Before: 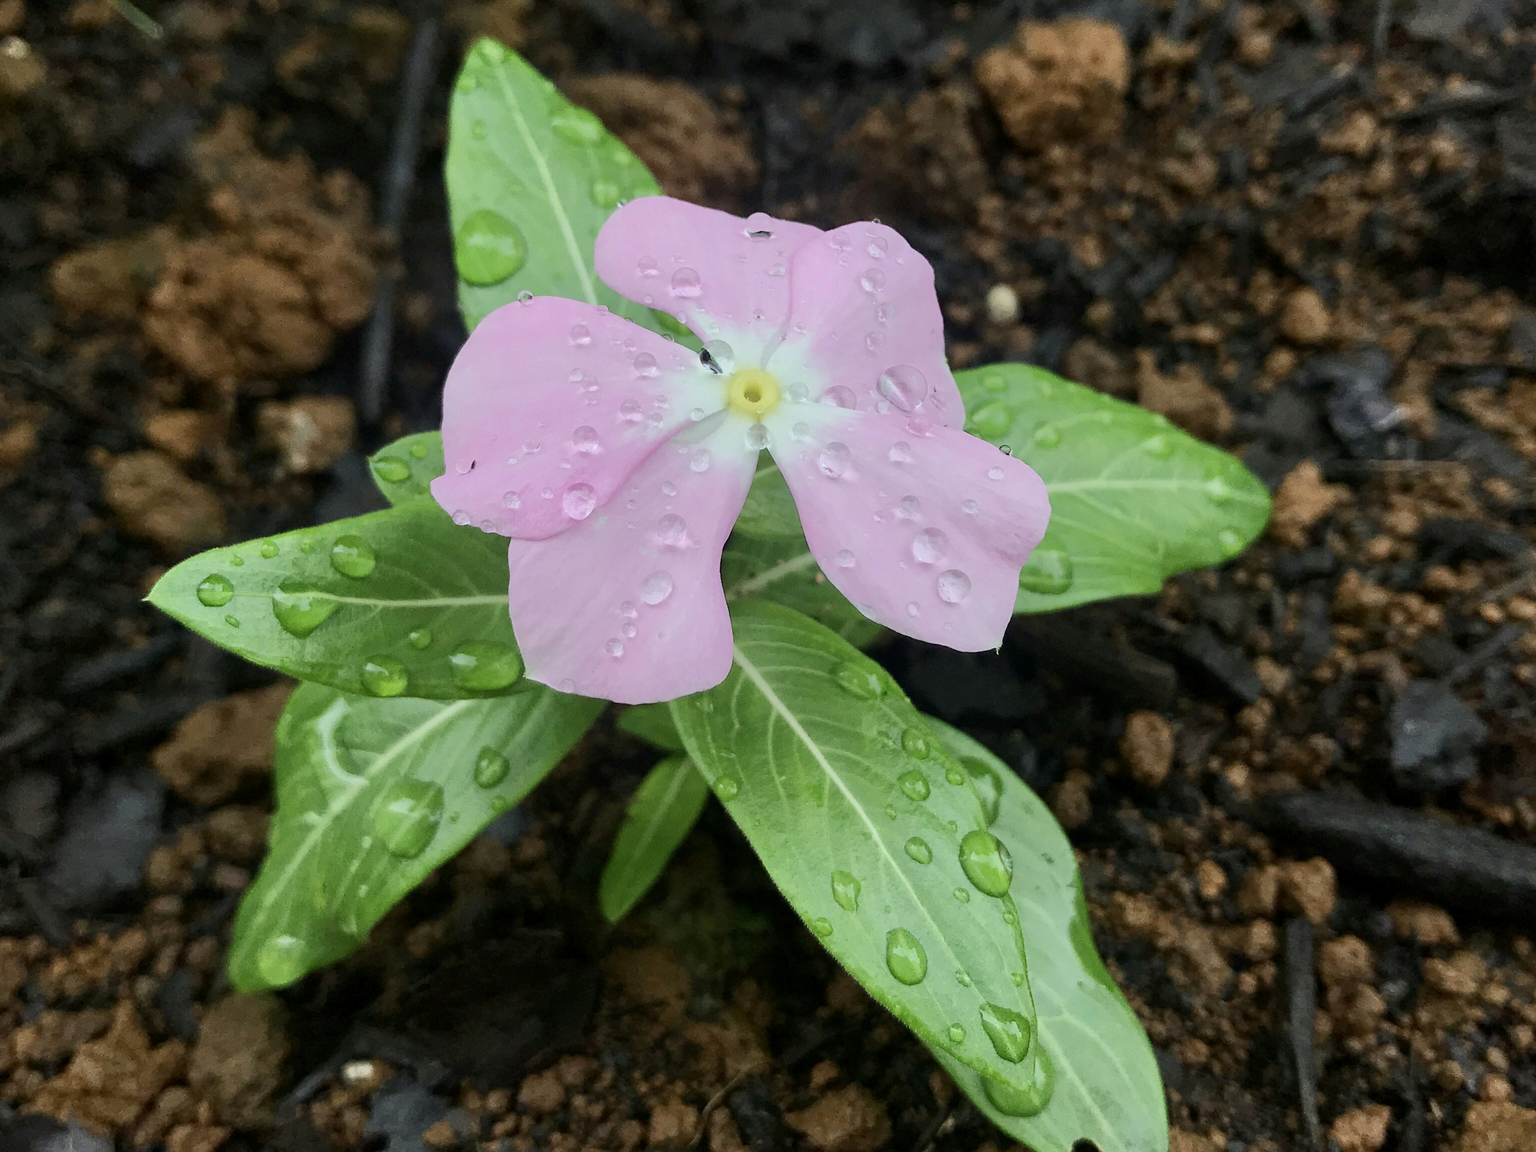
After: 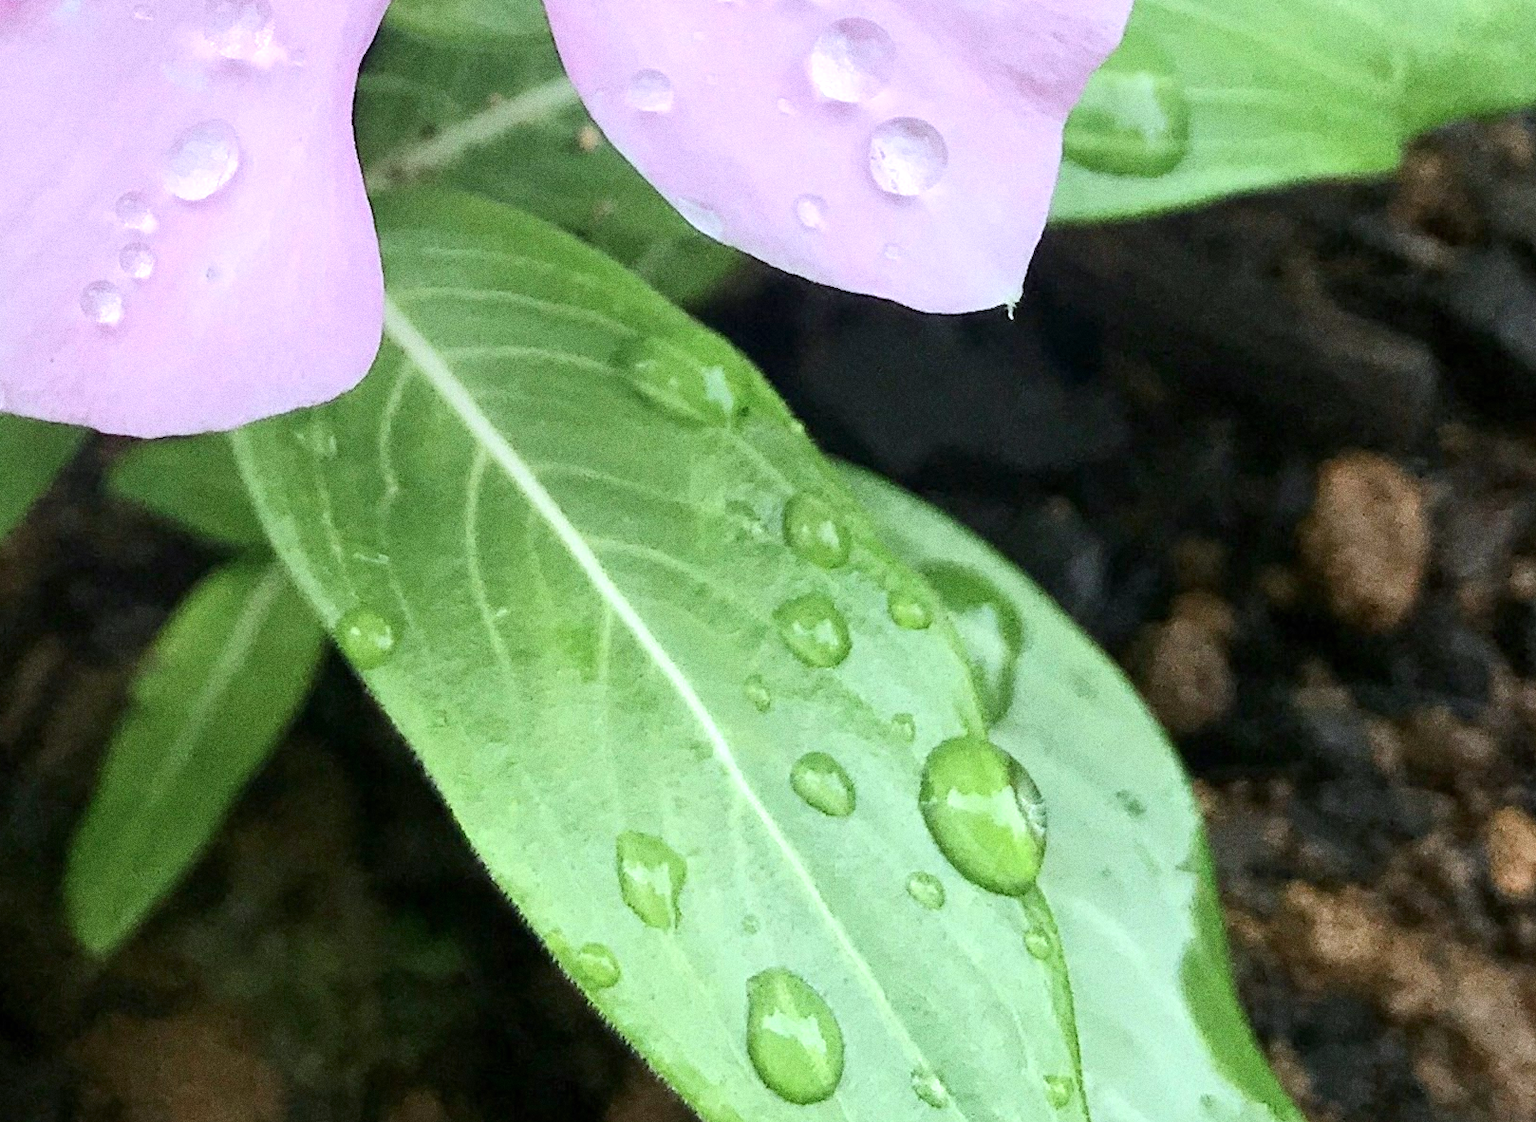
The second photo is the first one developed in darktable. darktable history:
crop: left 37.221%, top 45.169%, right 20.63%, bottom 13.777%
grain: coarseness 0.09 ISO, strength 40%
color calibration: illuminant as shot in camera, x 0.358, y 0.373, temperature 4628.91 K
exposure: black level correction 0, exposure 0.7 EV, compensate exposure bias true, compensate highlight preservation false
